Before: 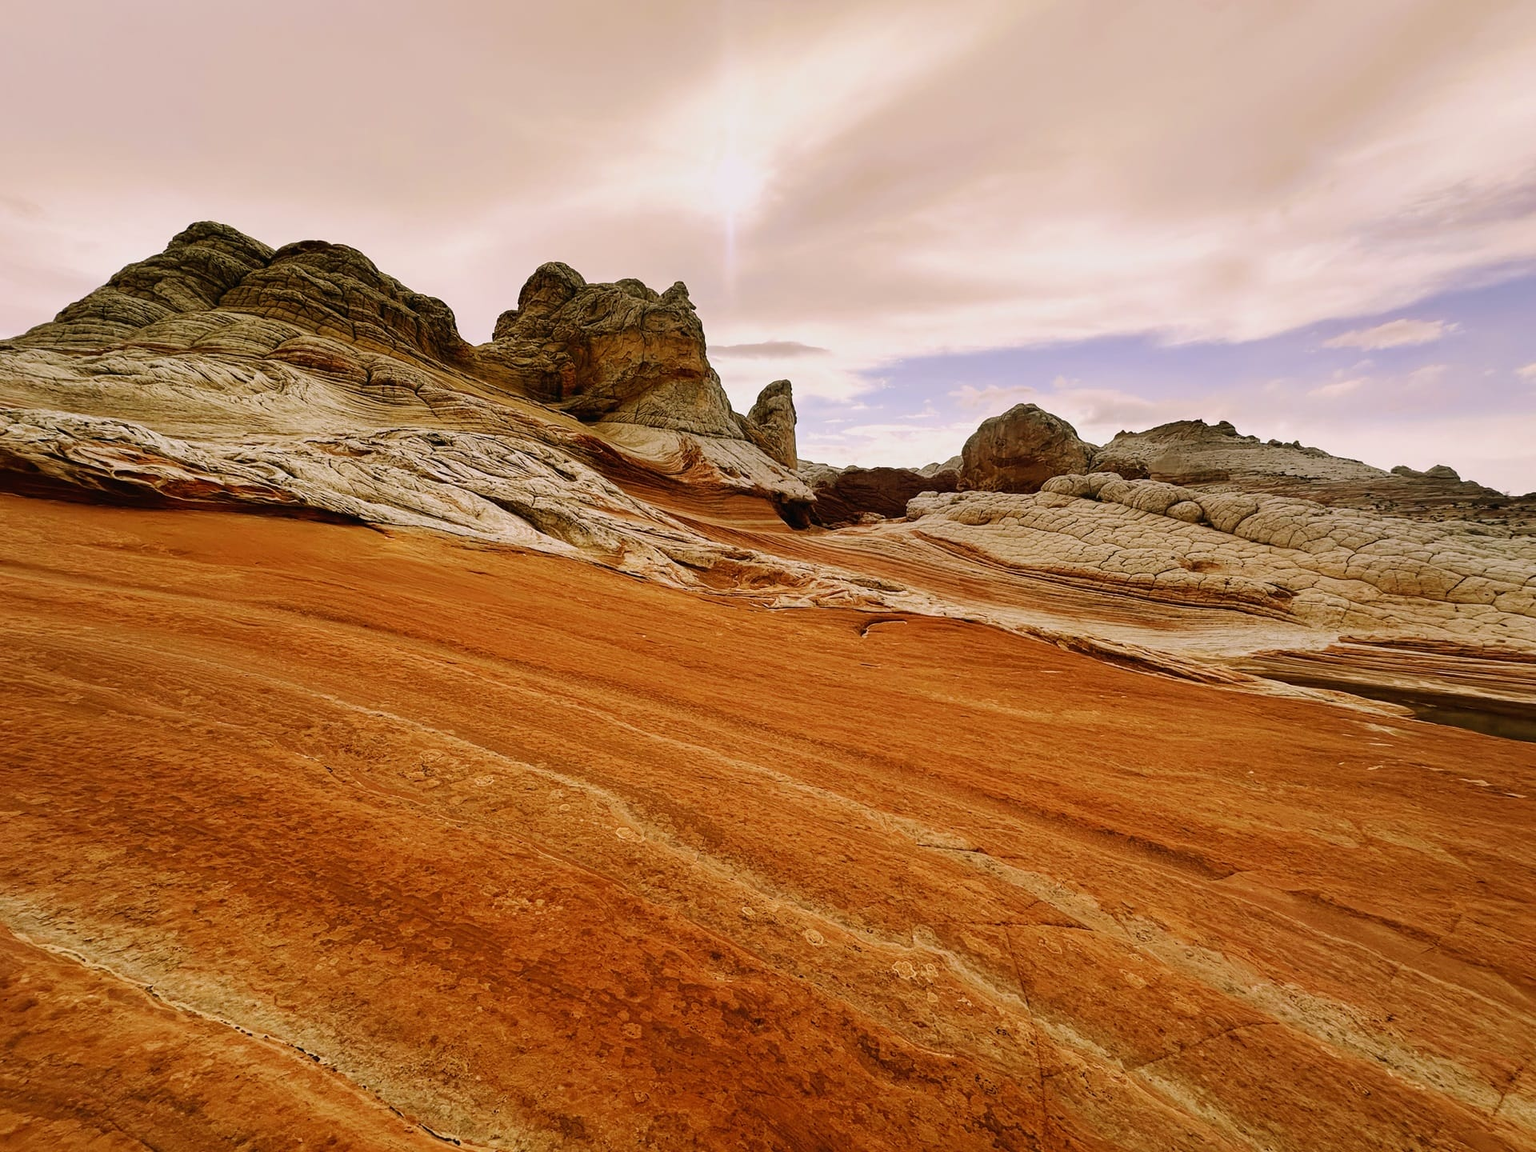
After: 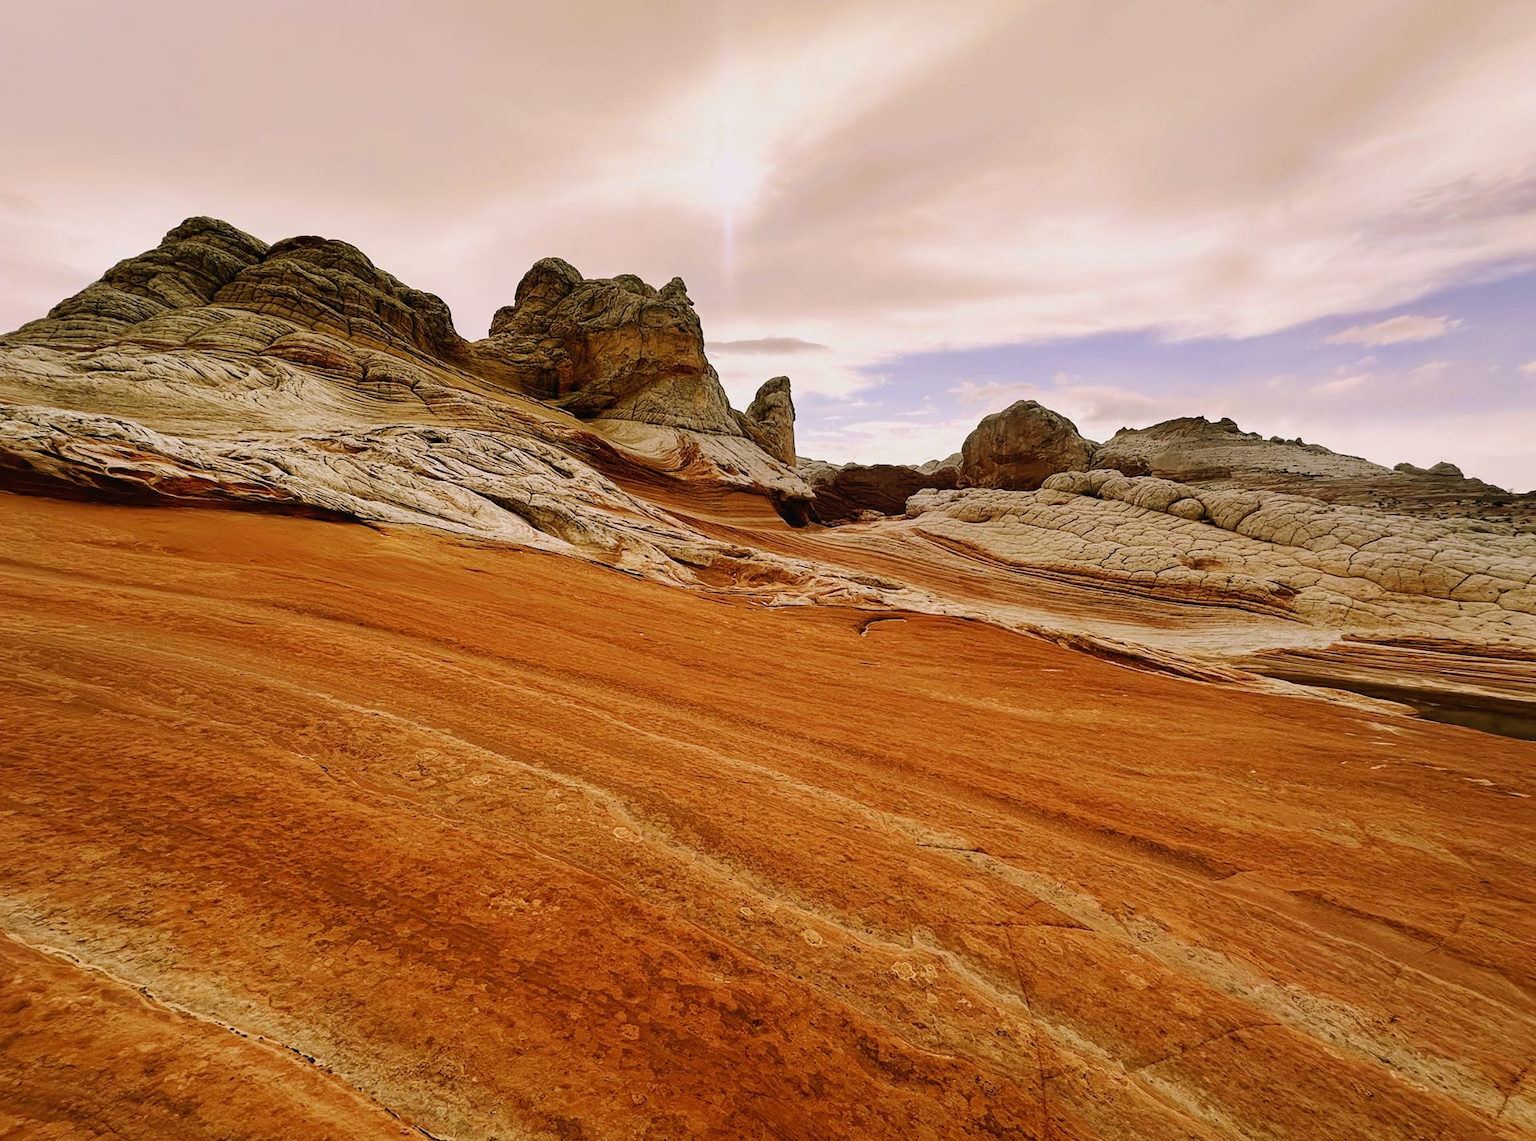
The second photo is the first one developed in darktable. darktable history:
crop: left 0.505%, top 0.594%, right 0.216%, bottom 0.962%
